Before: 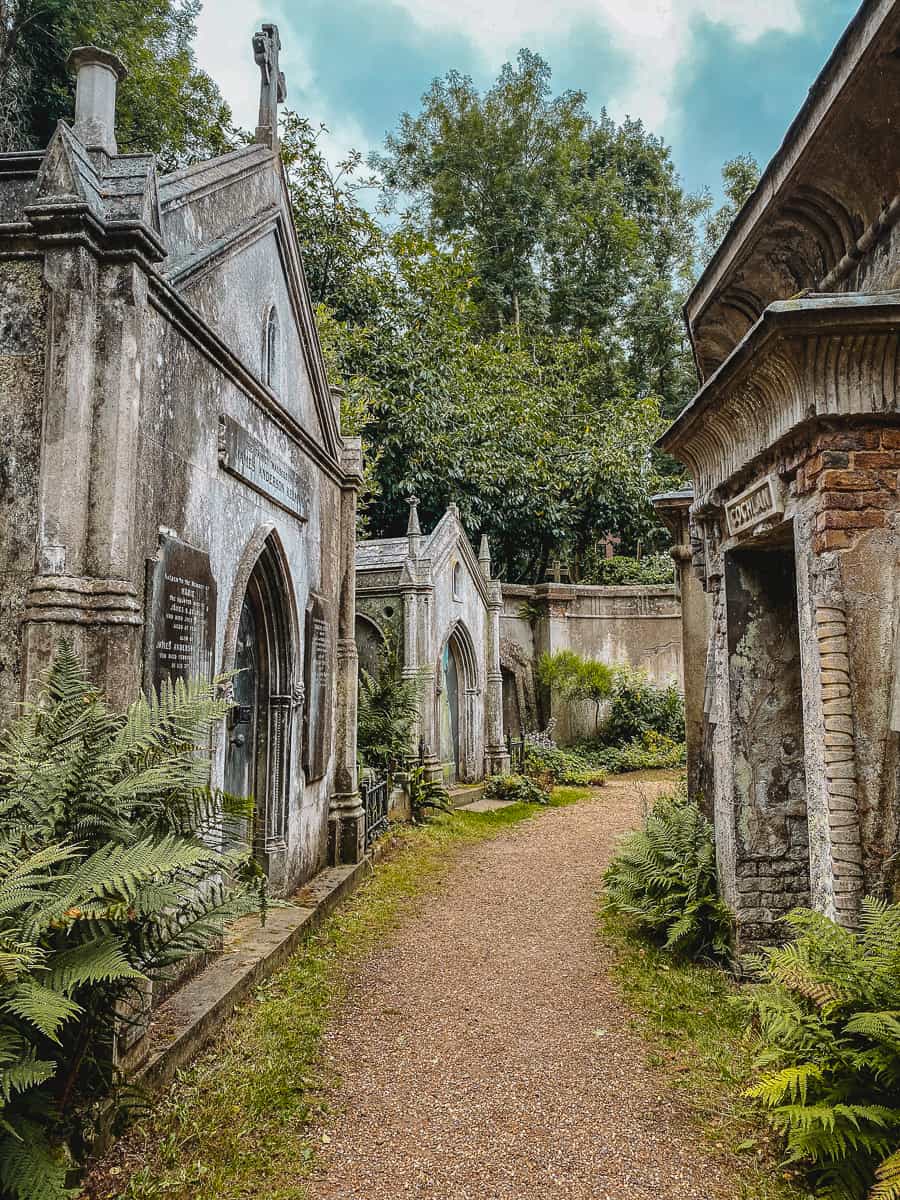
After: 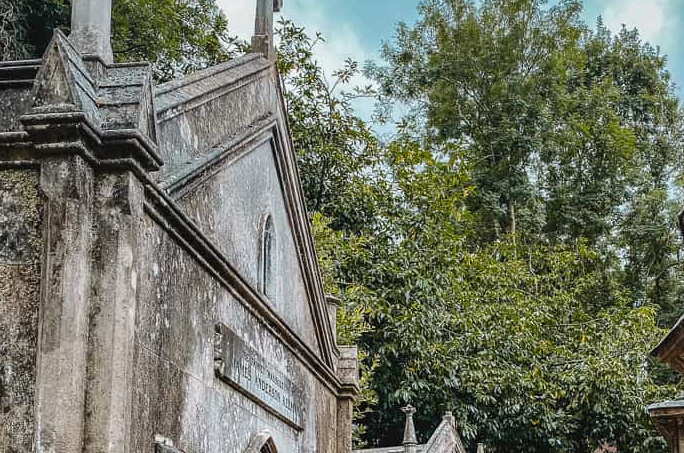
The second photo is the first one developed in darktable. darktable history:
crop: left 0.547%, top 7.646%, right 23.42%, bottom 54.585%
